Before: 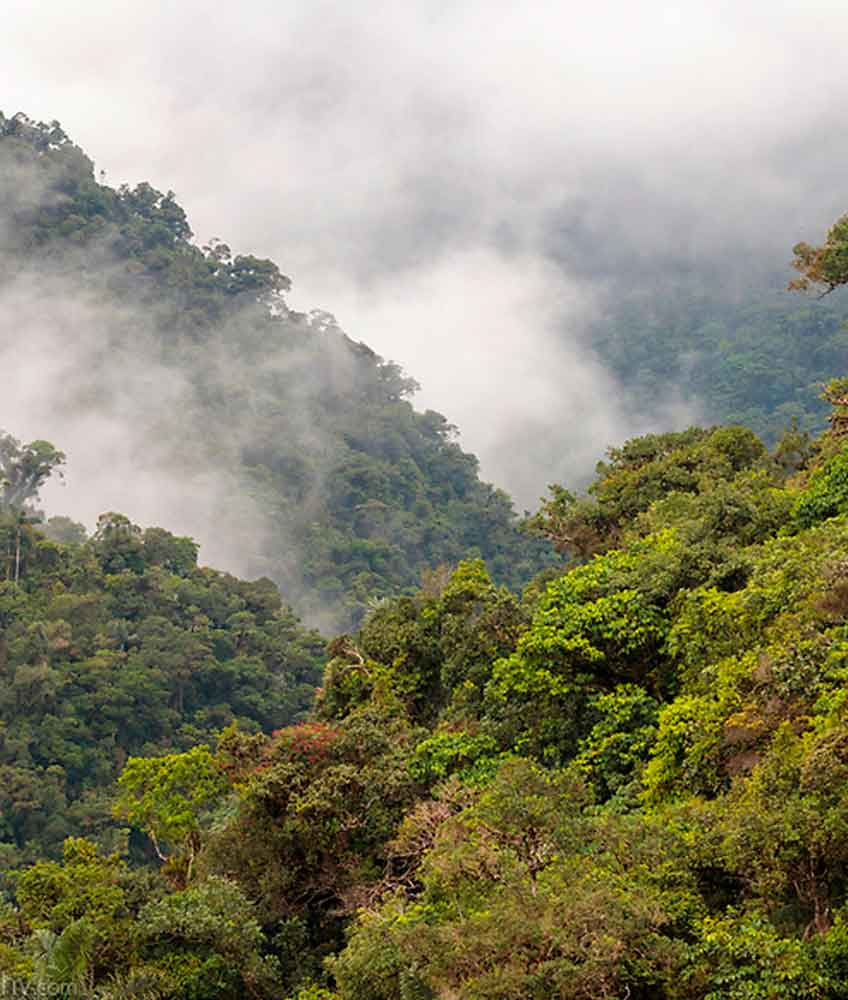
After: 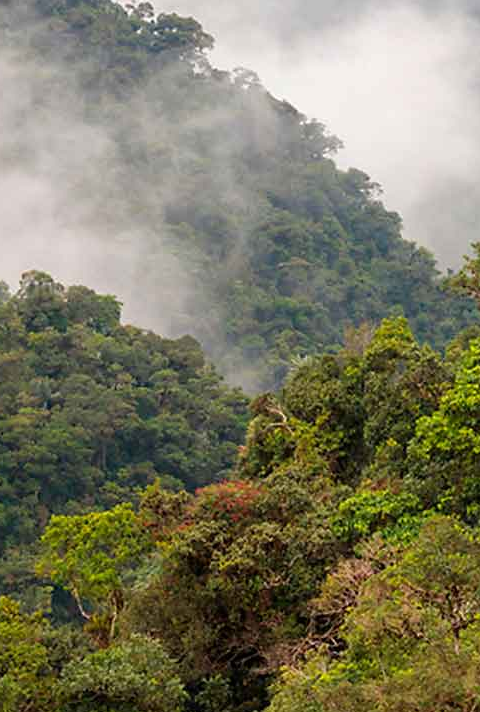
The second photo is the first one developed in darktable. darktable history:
crop: left 9.088%, top 24.219%, right 34.303%, bottom 4.488%
